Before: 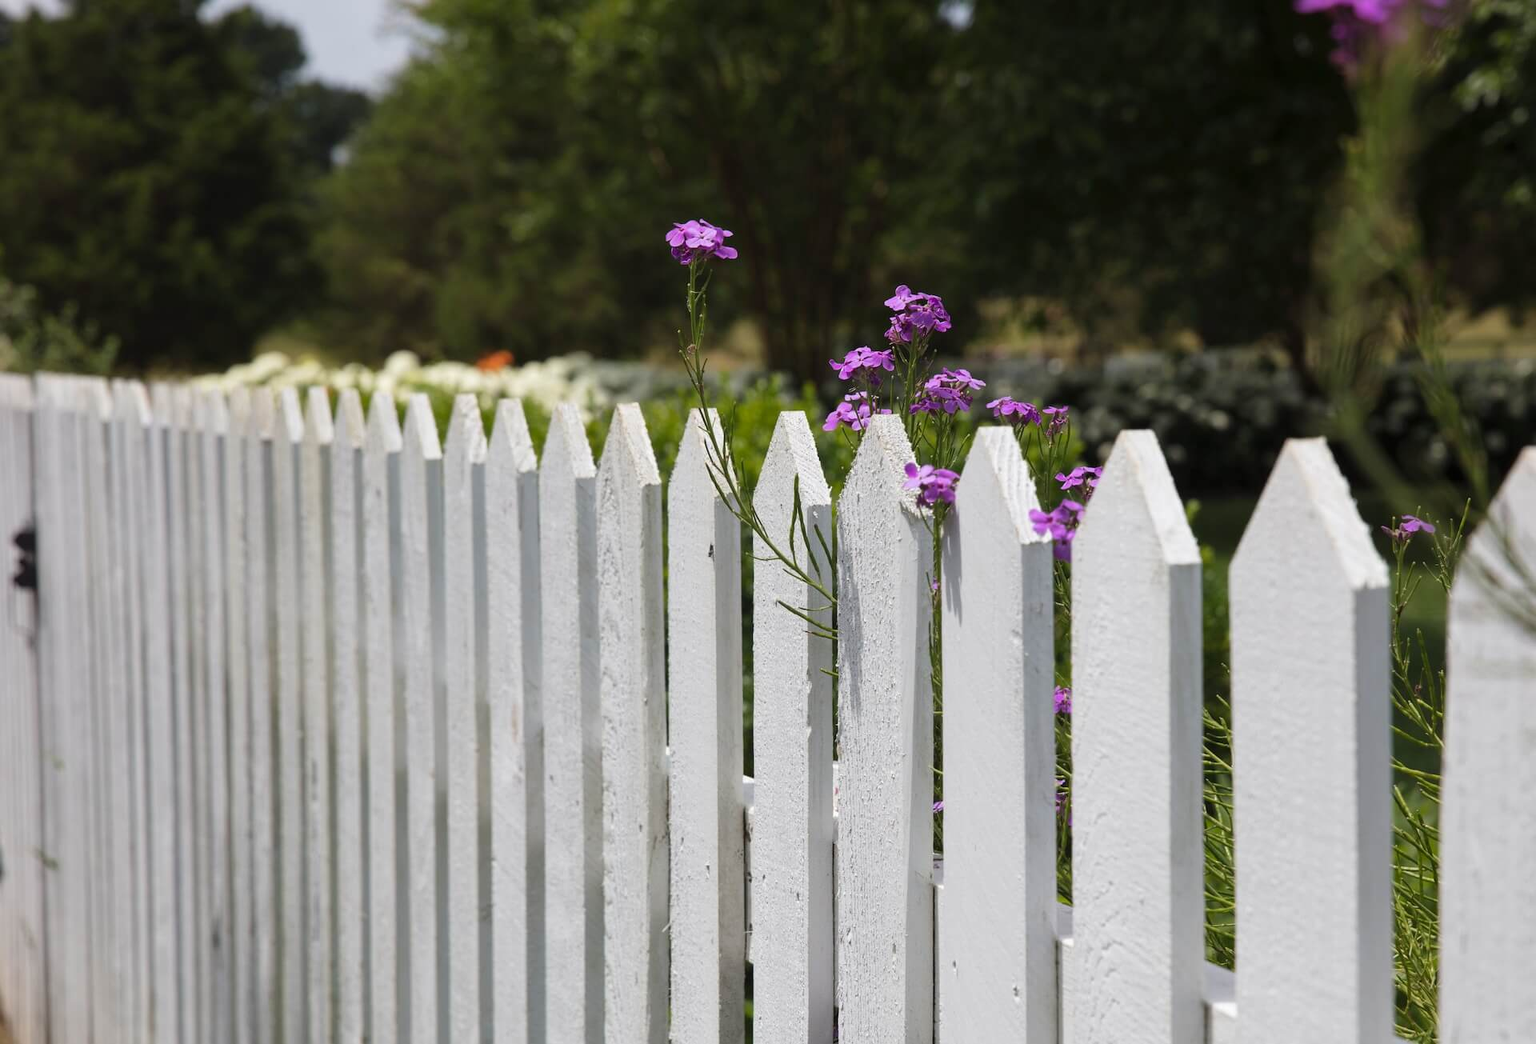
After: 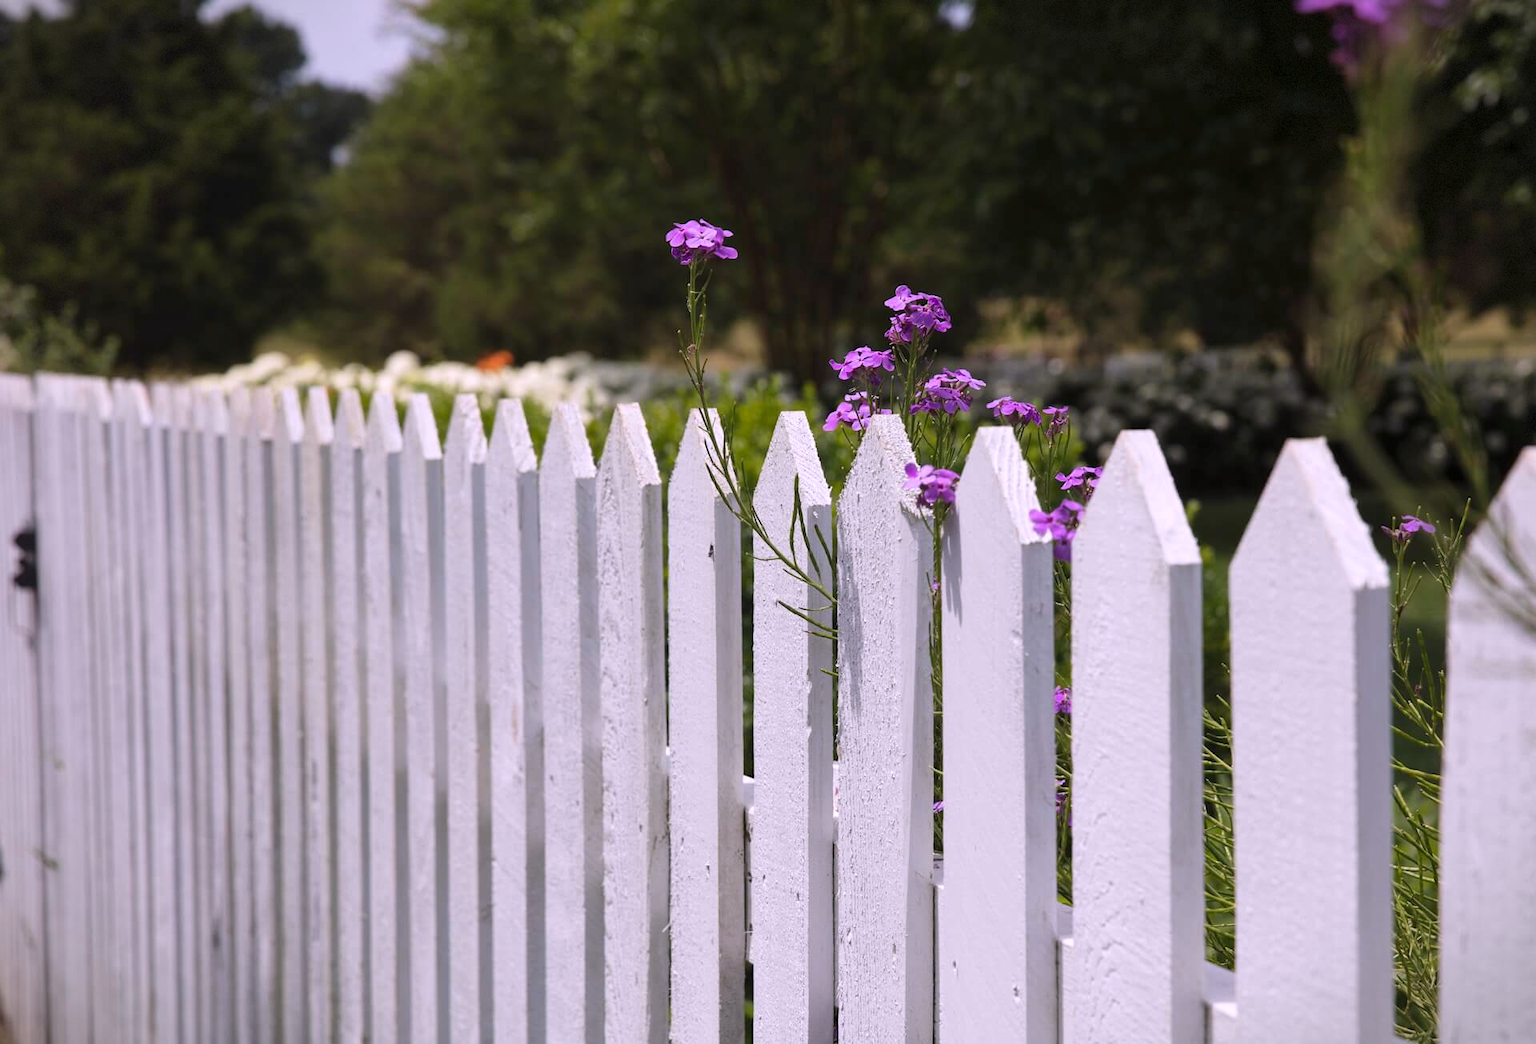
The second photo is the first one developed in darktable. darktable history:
white balance: red 1.066, blue 1.119
vignetting: fall-off start 100%, brightness -0.406, saturation -0.3, width/height ratio 1.324, dithering 8-bit output, unbound false
